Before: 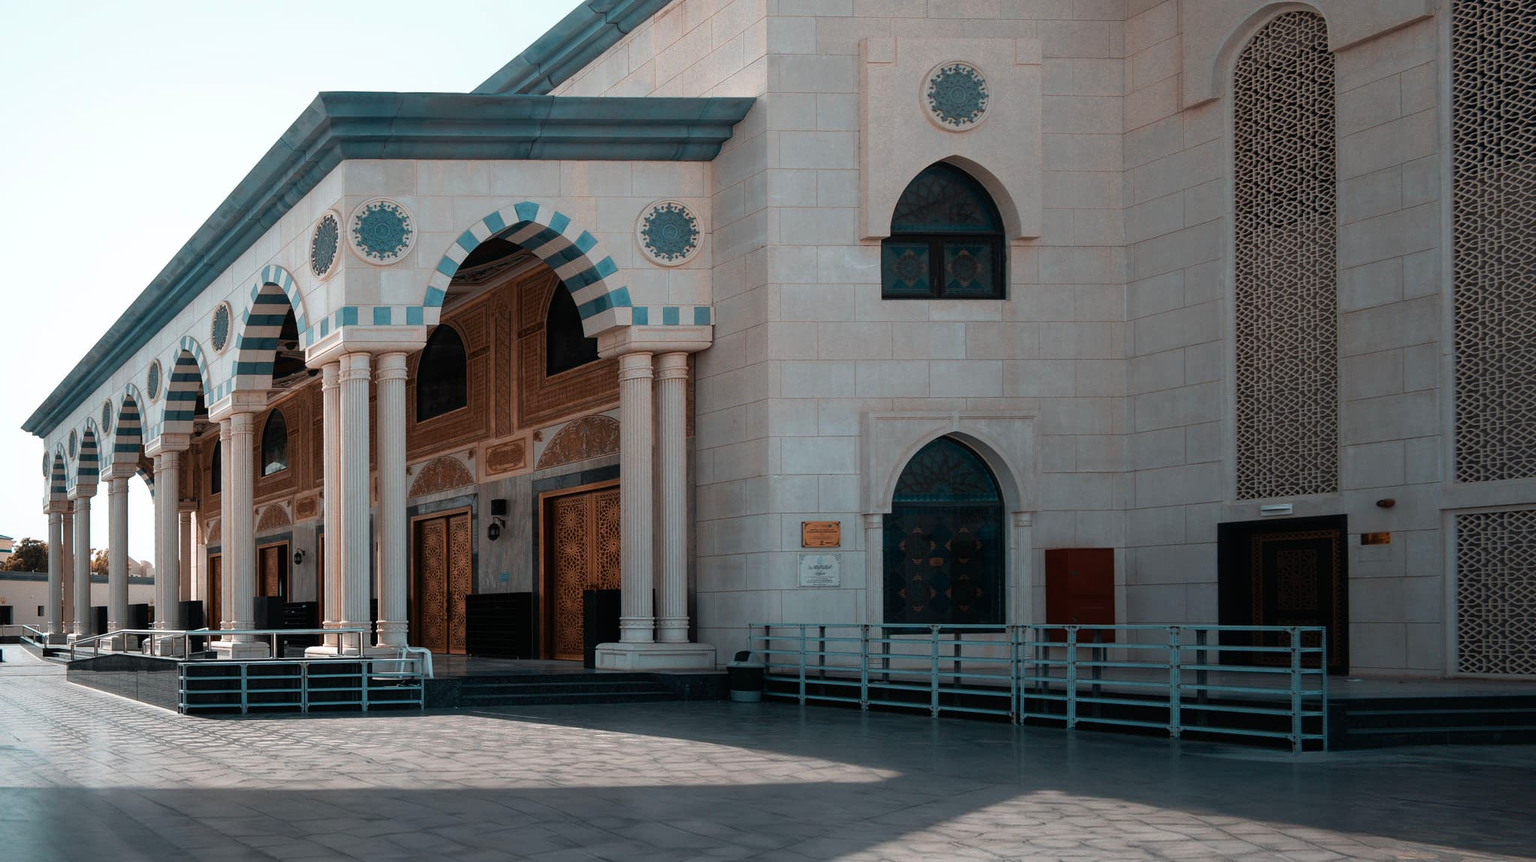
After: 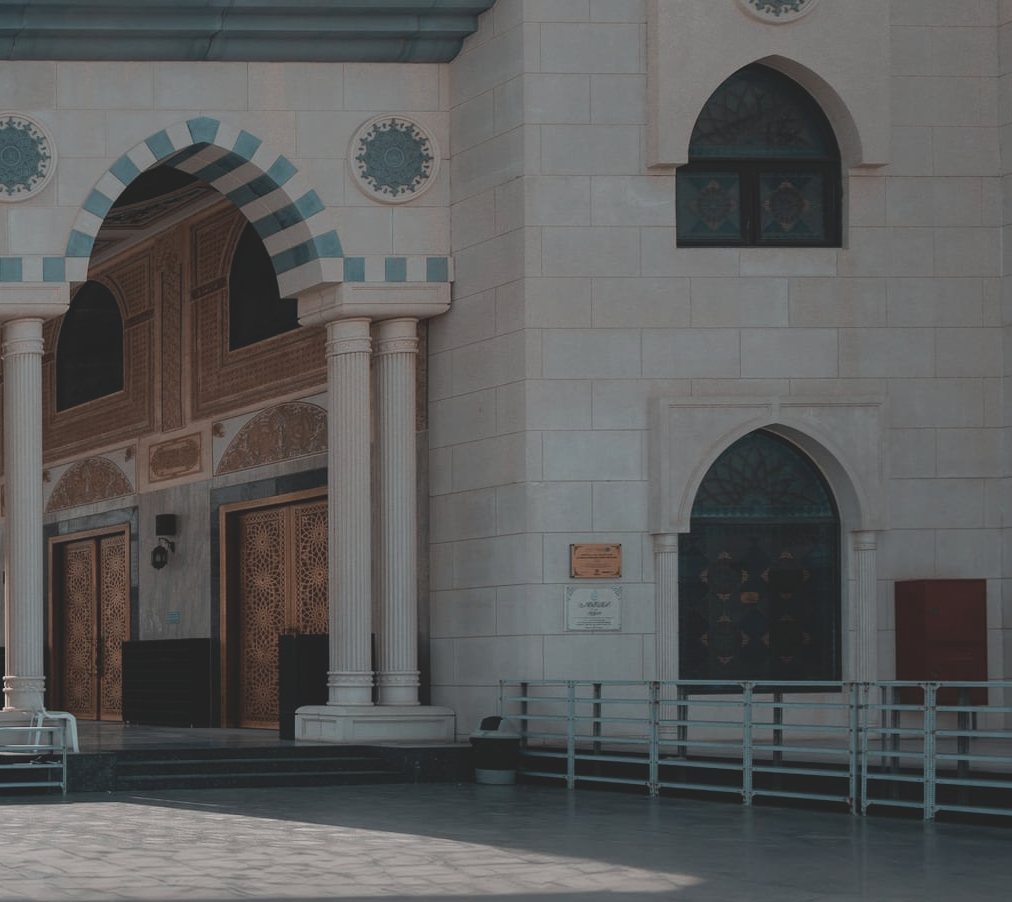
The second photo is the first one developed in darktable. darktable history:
contrast brightness saturation: contrast -0.26, saturation -0.43
graduated density: rotation -0.352°, offset 57.64
crop and rotate: angle 0.02°, left 24.353%, top 13.219%, right 26.156%, bottom 8.224%
